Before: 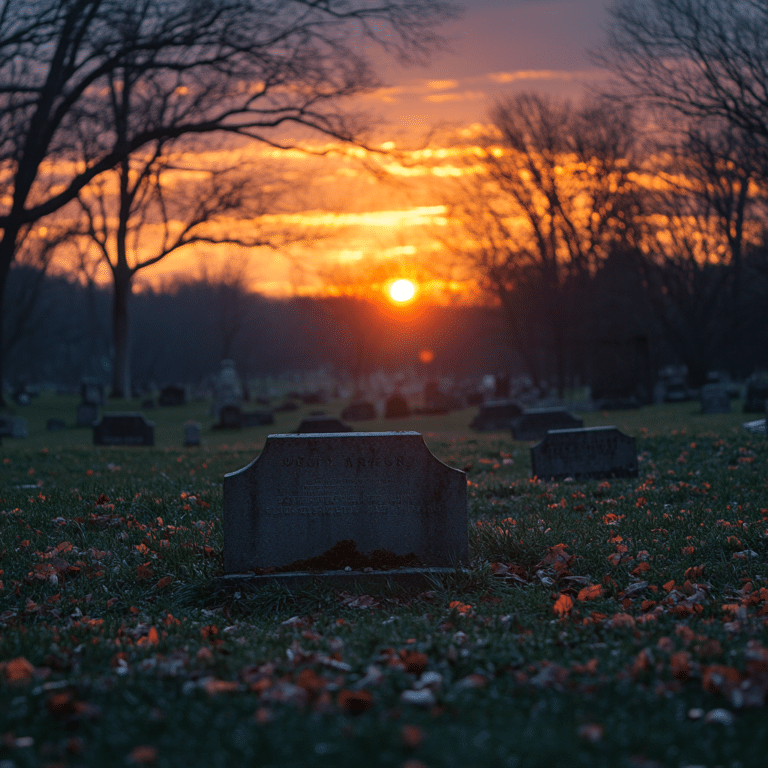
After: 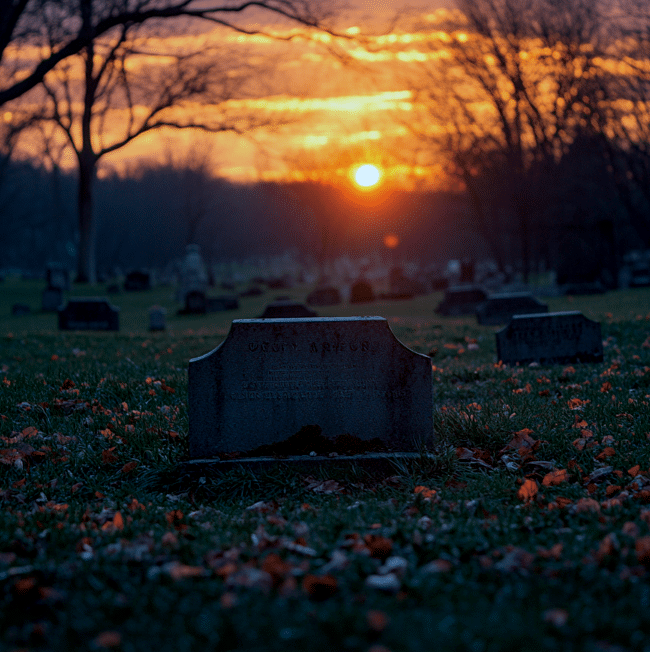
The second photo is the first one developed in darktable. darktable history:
exposure: black level correction 0.006, exposure -0.226 EV, compensate exposure bias true, compensate highlight preservation false
crop and rotate: left 4.571%, top 15.015%, right 10.705%
color calibration: illuminant F (fluorescent), F source F9 (Cool White Deluxe 4150 K) – high CRI, x 0.374, y 0.373, temperature 4161.89 K
